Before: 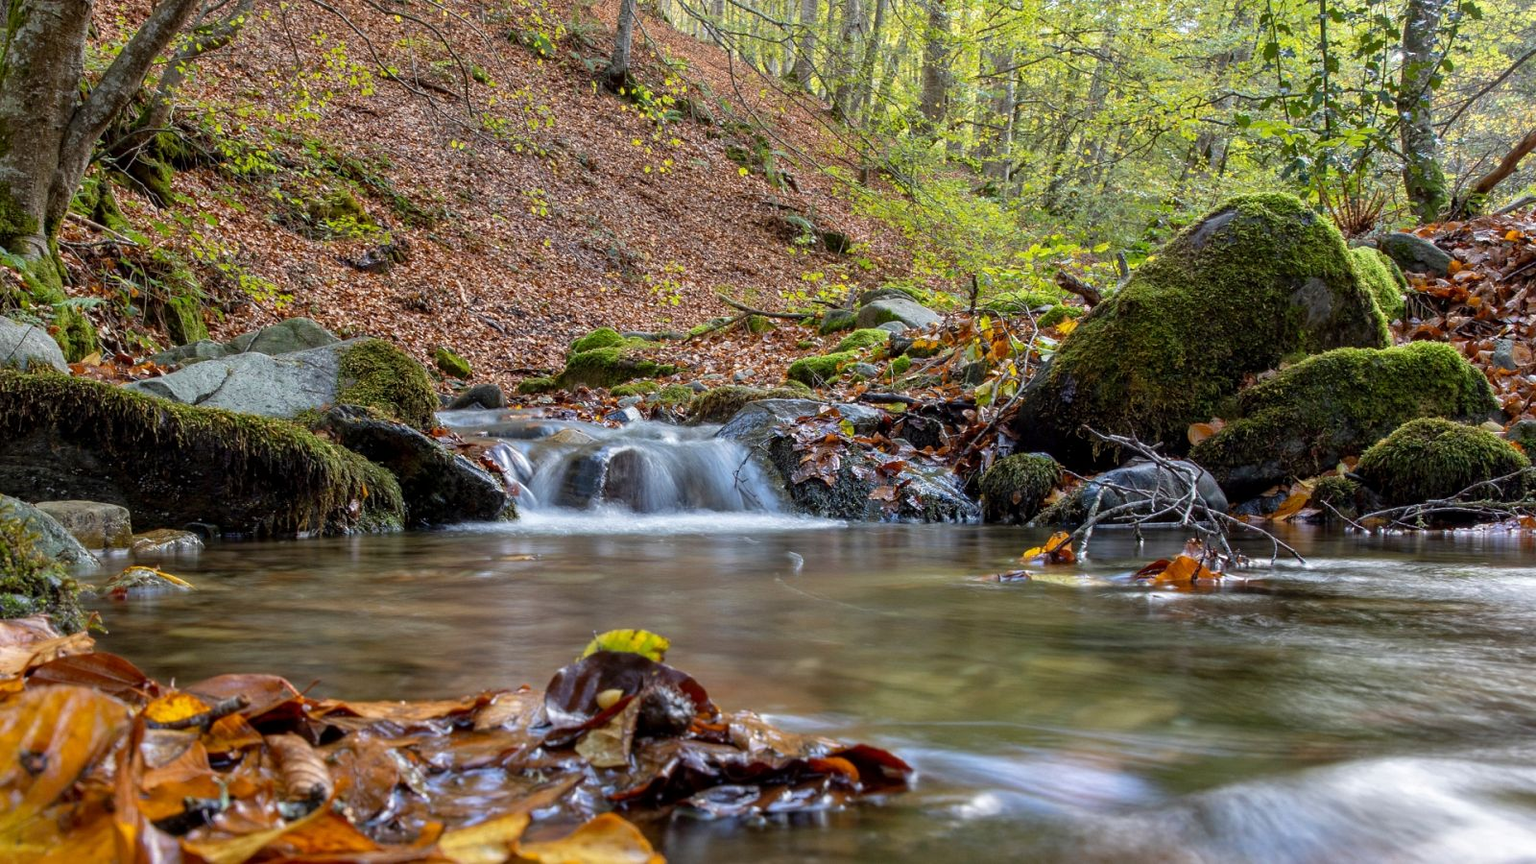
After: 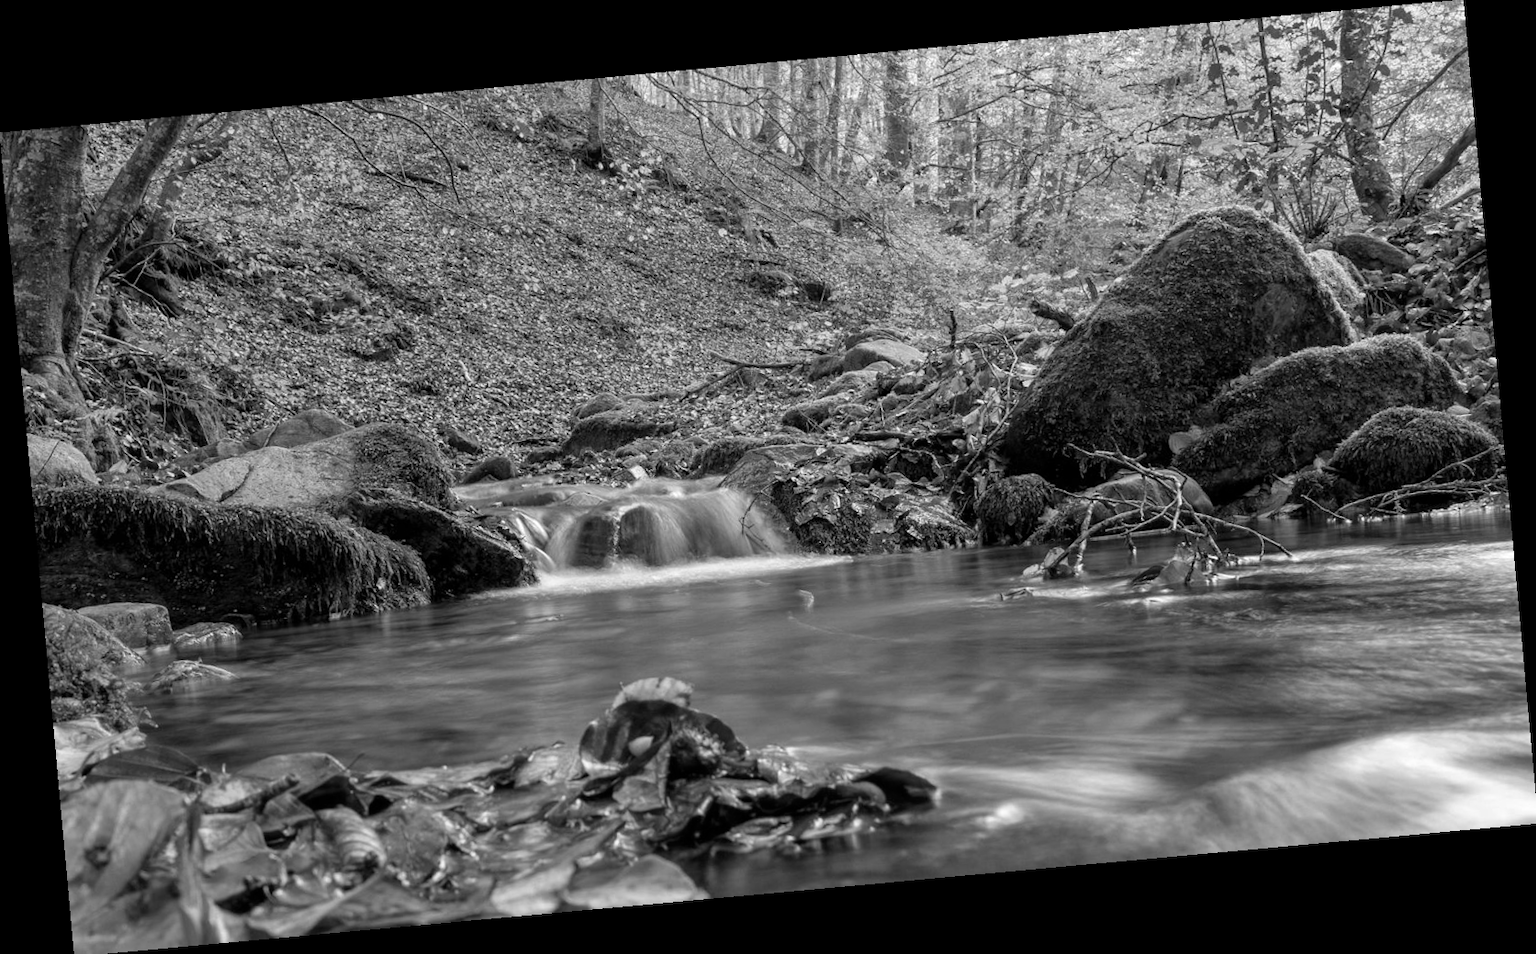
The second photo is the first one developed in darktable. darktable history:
rotate and perspective: rotation -5.2°, automatic cropping off
monochrome: on, module defaults
tone equalizer: on, module defaults
